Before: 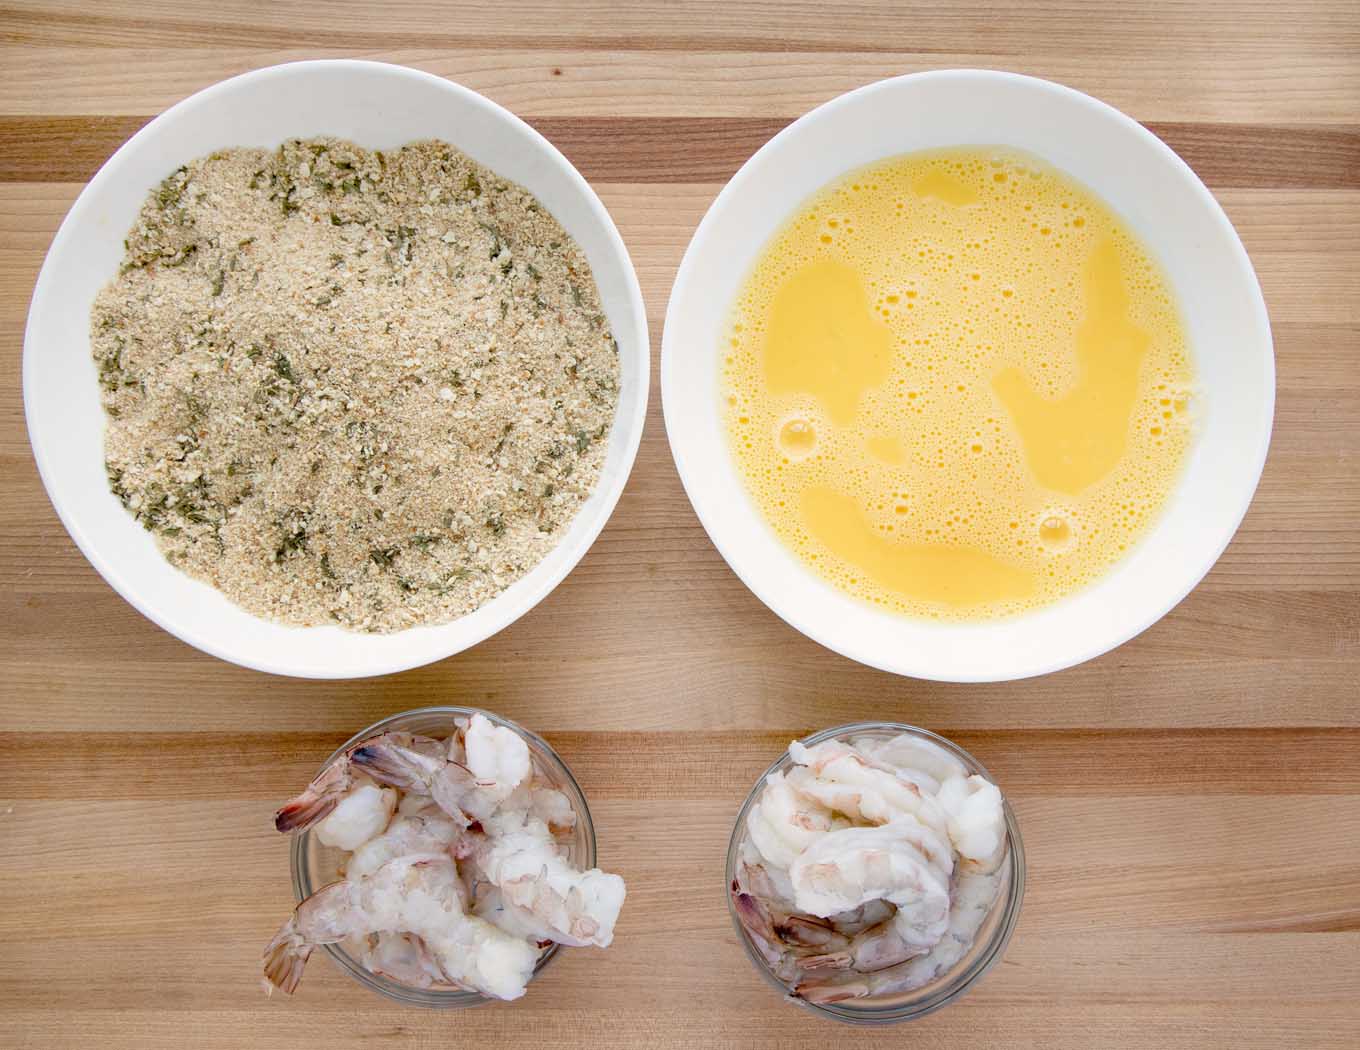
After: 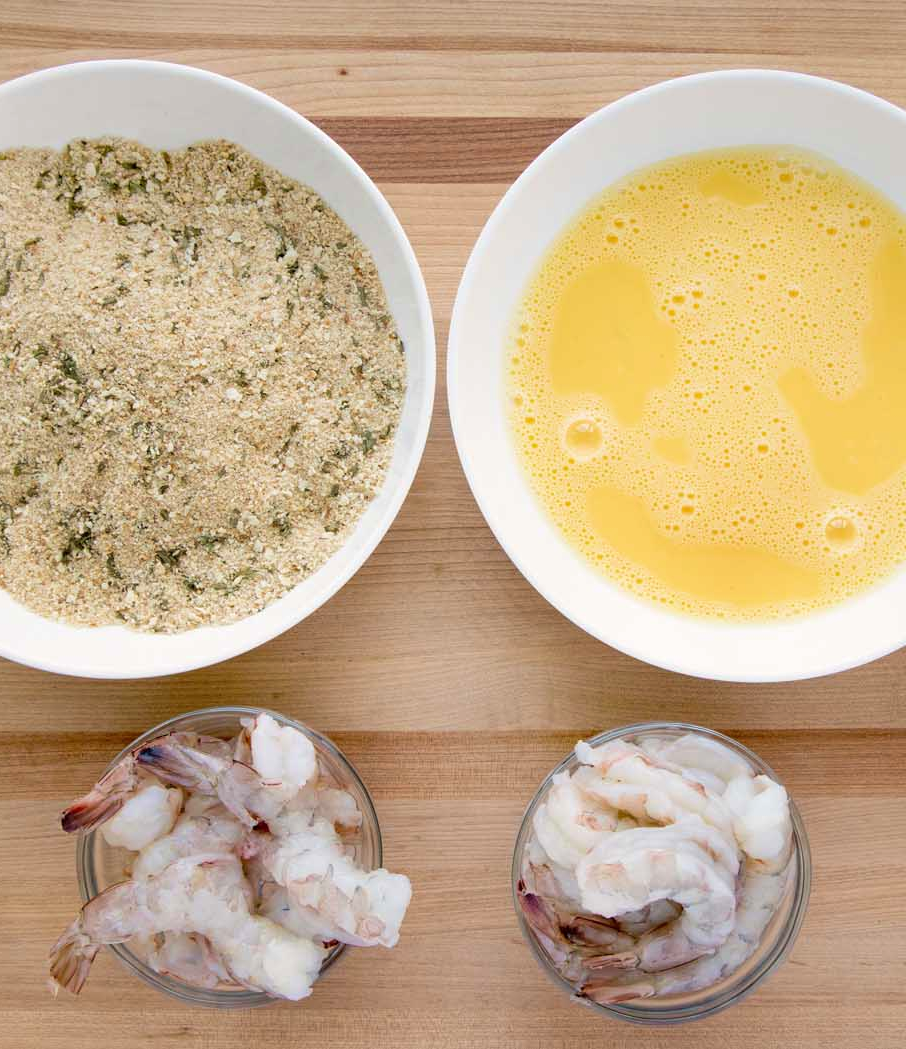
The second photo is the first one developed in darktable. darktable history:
tone equalizer: edges refinement/feathering 500, mask exposure compensation -1.57 EV, preserve details no
crop and rotate: left 15.759%, right 17.623%
velvia: strength 16.4%
